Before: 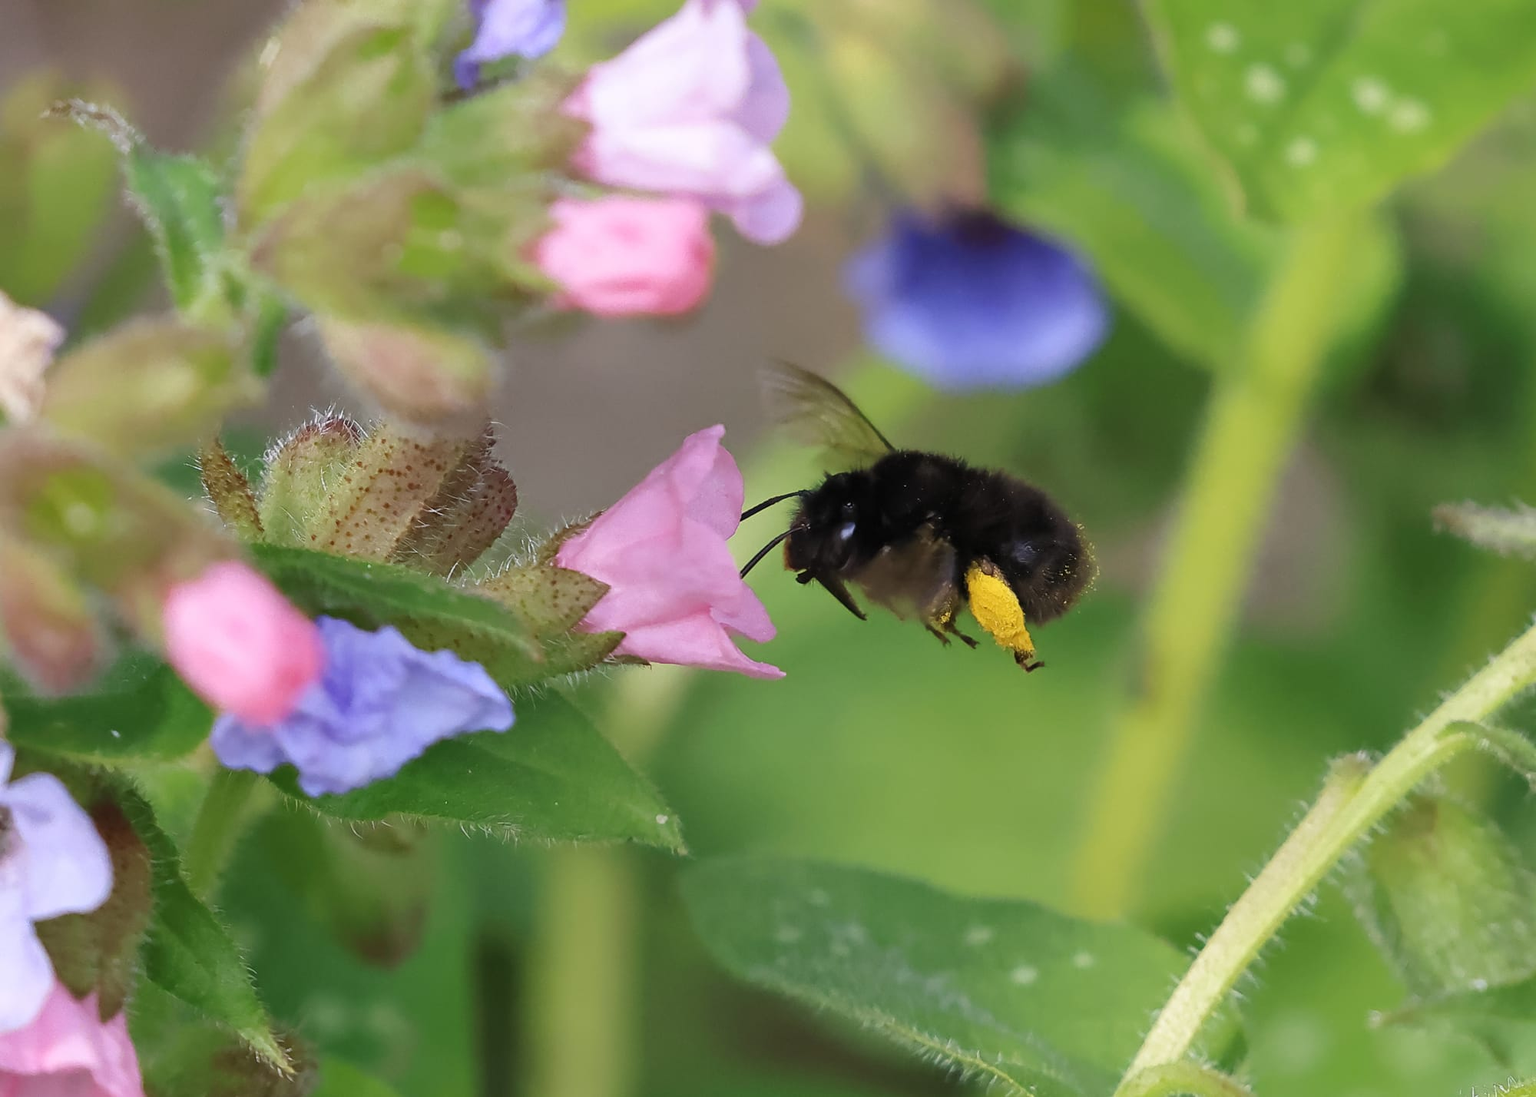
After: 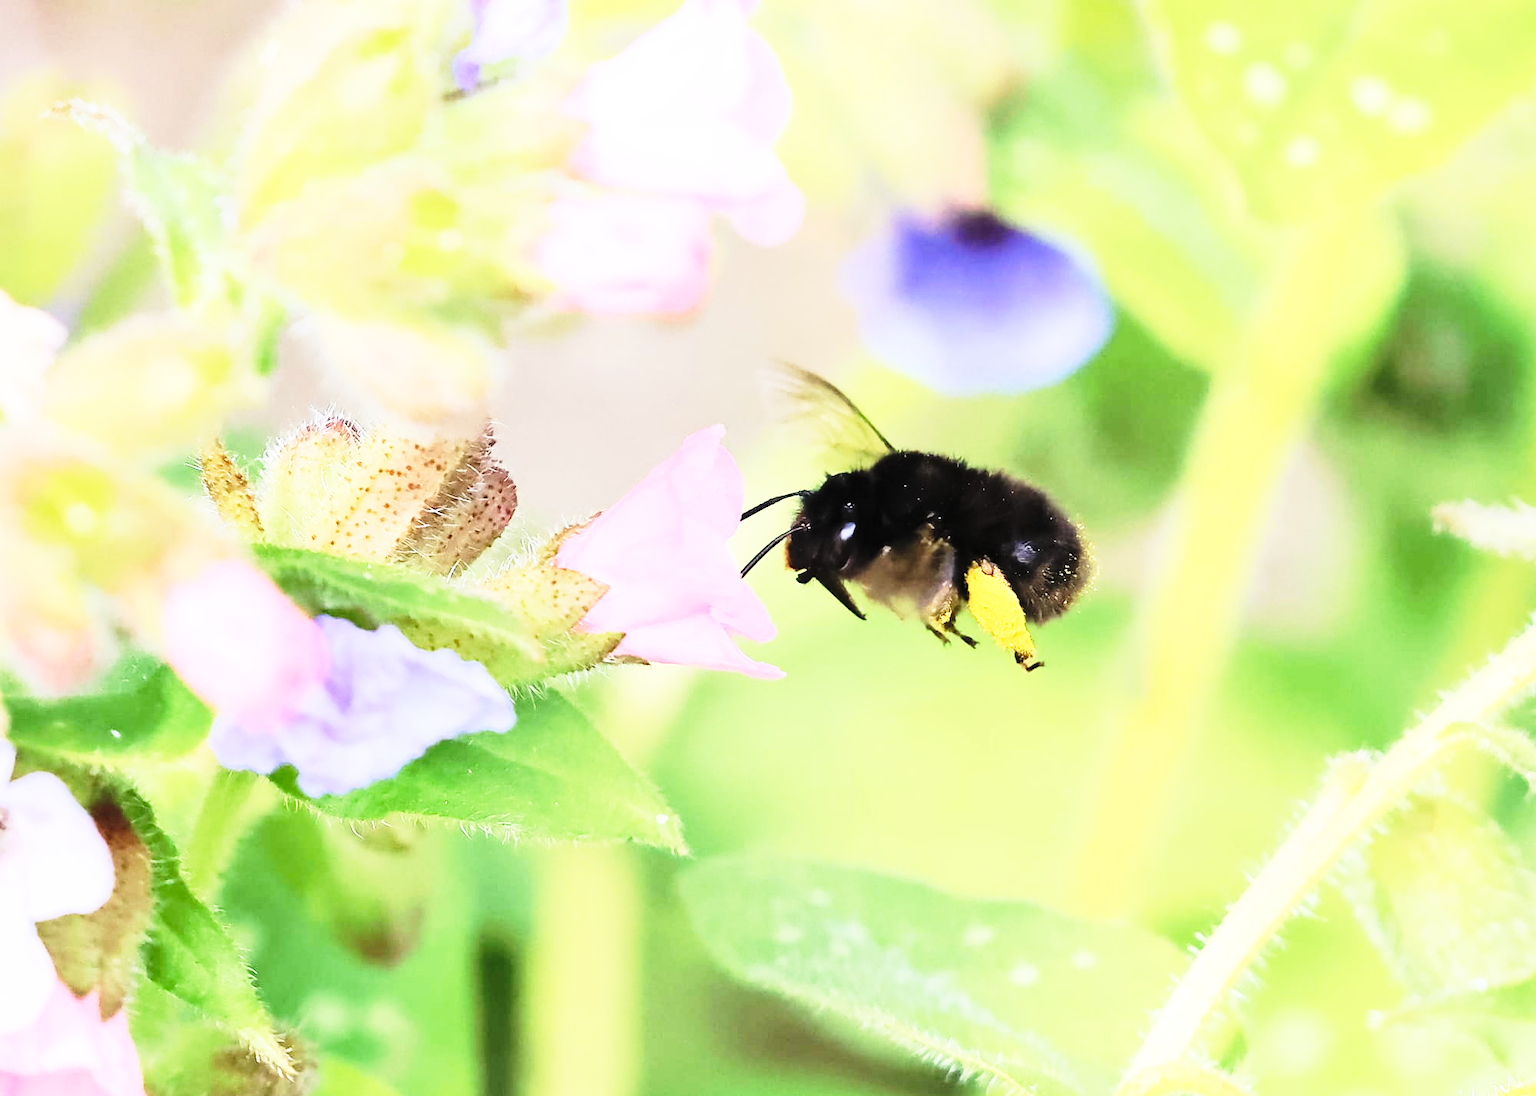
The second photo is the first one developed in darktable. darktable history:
base curve: curves: ch0 [(0, 0) (0.026, 0.03) (0.109, 0.232) (0.351, 0.748) (0.669, 0.968) (1, 1)], preserve colors none
tone equalizer: -7 EV 0.165 EV, -6 EV 0.597 EV, -5 EV 1.12 EV, -4 EV 1.37 EV, -3 EV 1.13 EV, -2 EV 0.6 EV, -1 EV 0.161 EV, edges refinement/feathering 500, mask exposure compensation -1.57 EV, preserve details no
